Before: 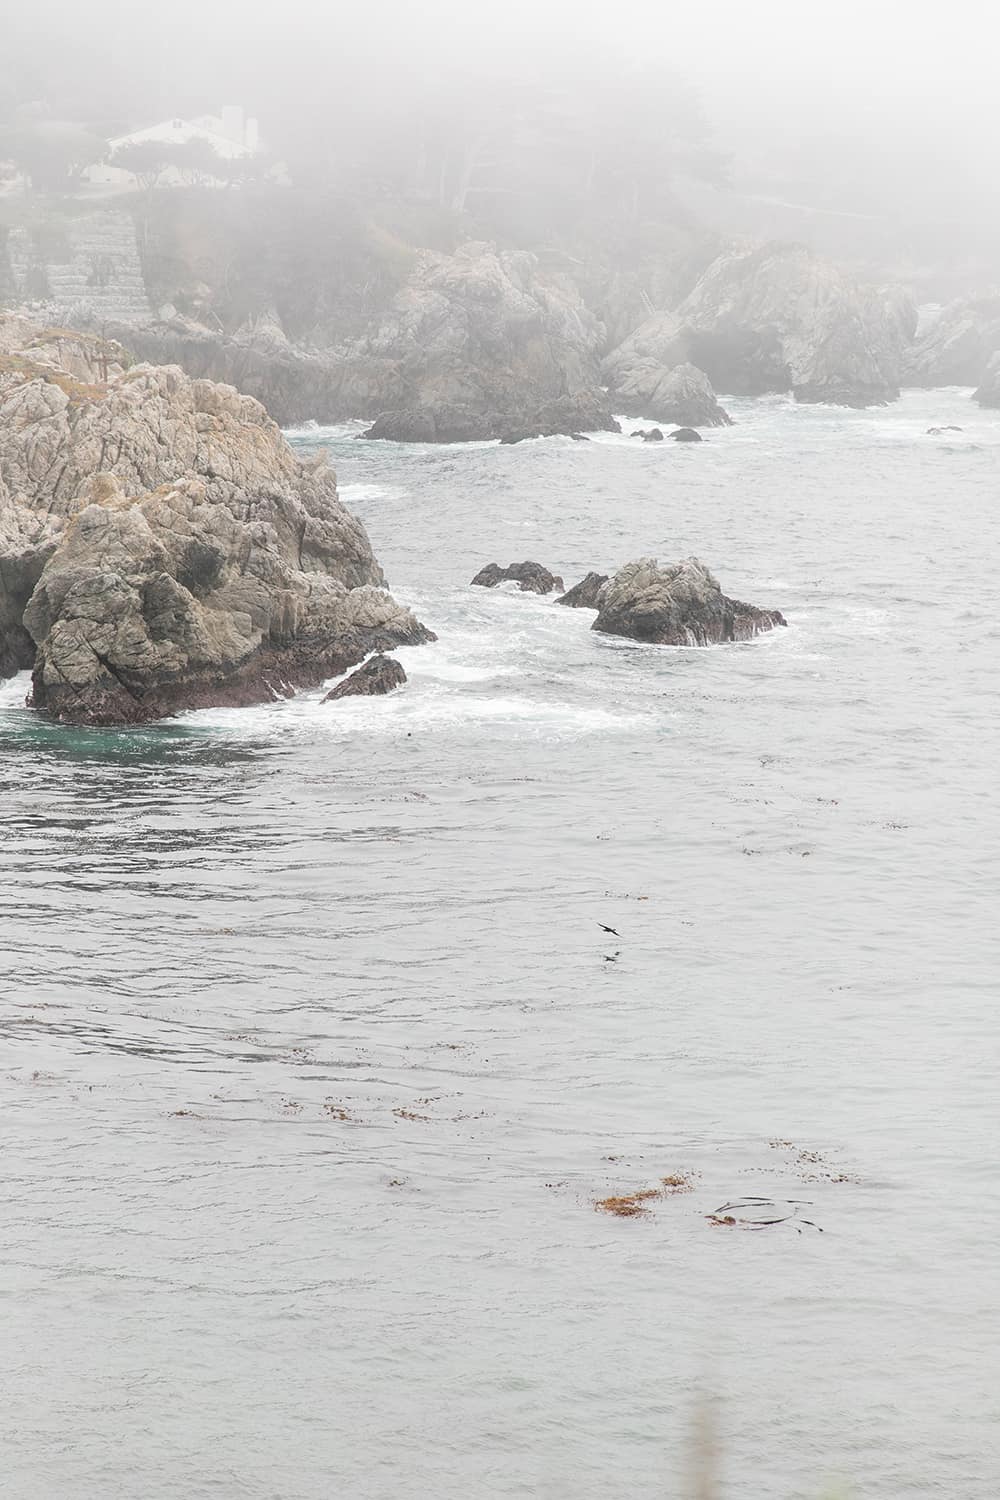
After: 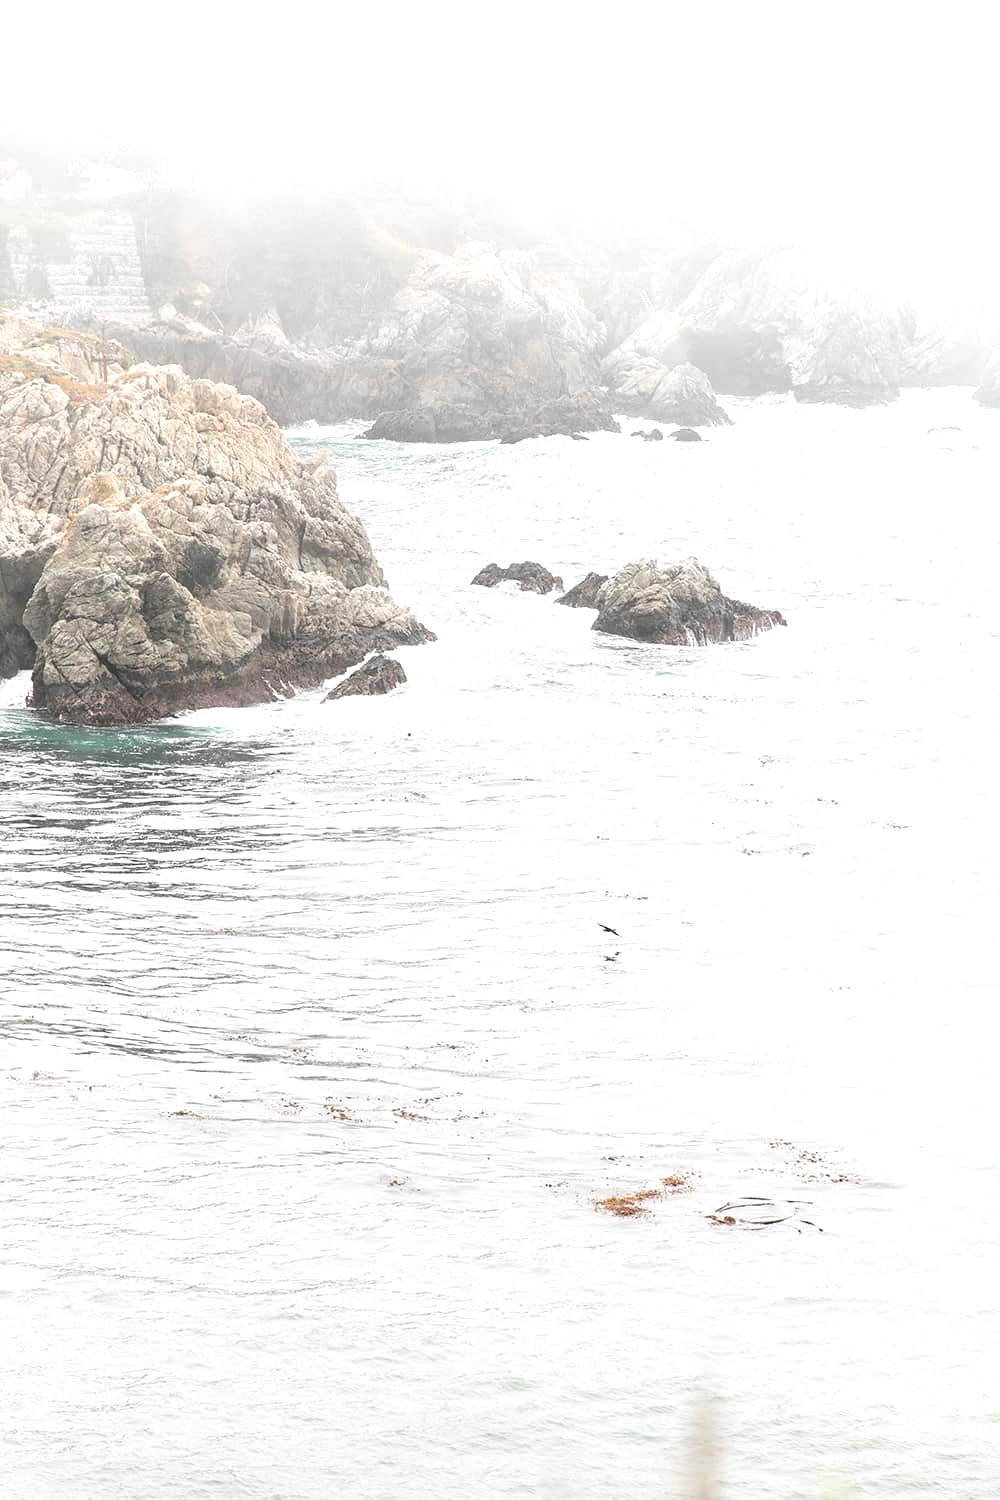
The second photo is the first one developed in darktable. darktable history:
exposure: black level correction 0, exposure 0.696 EV, compensate exposure bias true, compensate highlight preservation false
